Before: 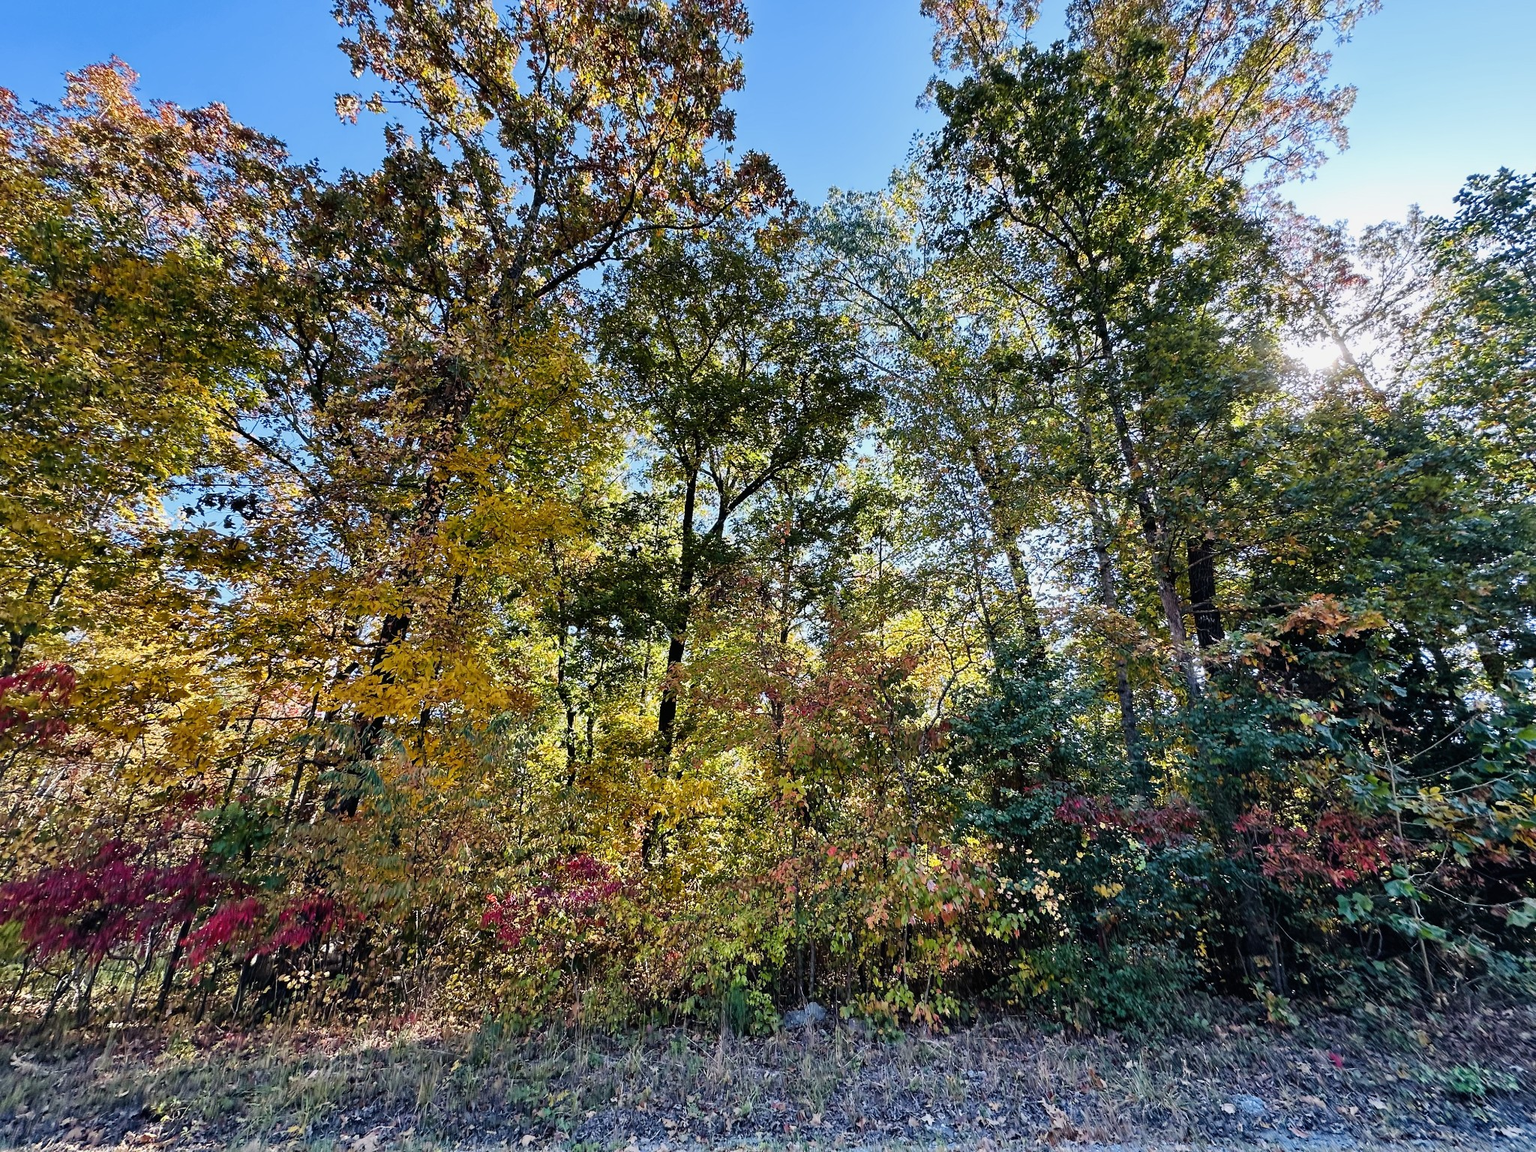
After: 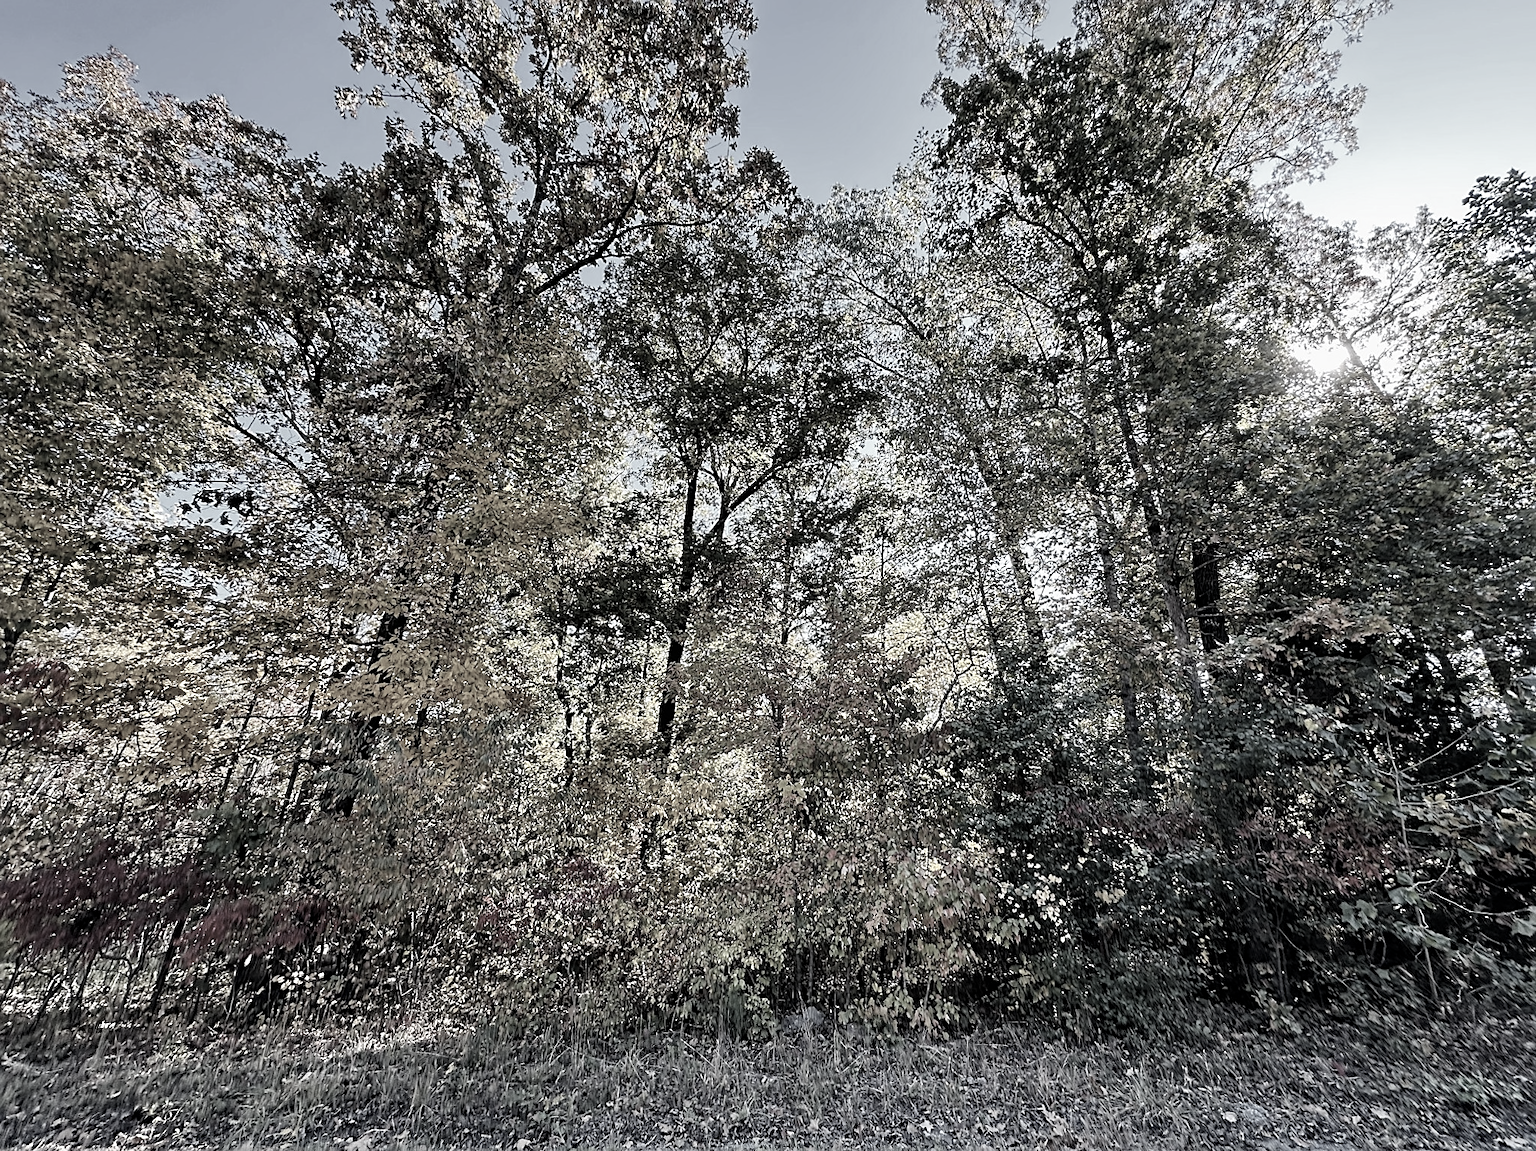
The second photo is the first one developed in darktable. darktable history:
crop and rotate: angle -0.377°
color correction: highlights b* -0.012, saturation 0.173
sharpen: on, module defaults
local contrast: highlights 106%, shadows 99%, detail 119%, midtone range 0.2
